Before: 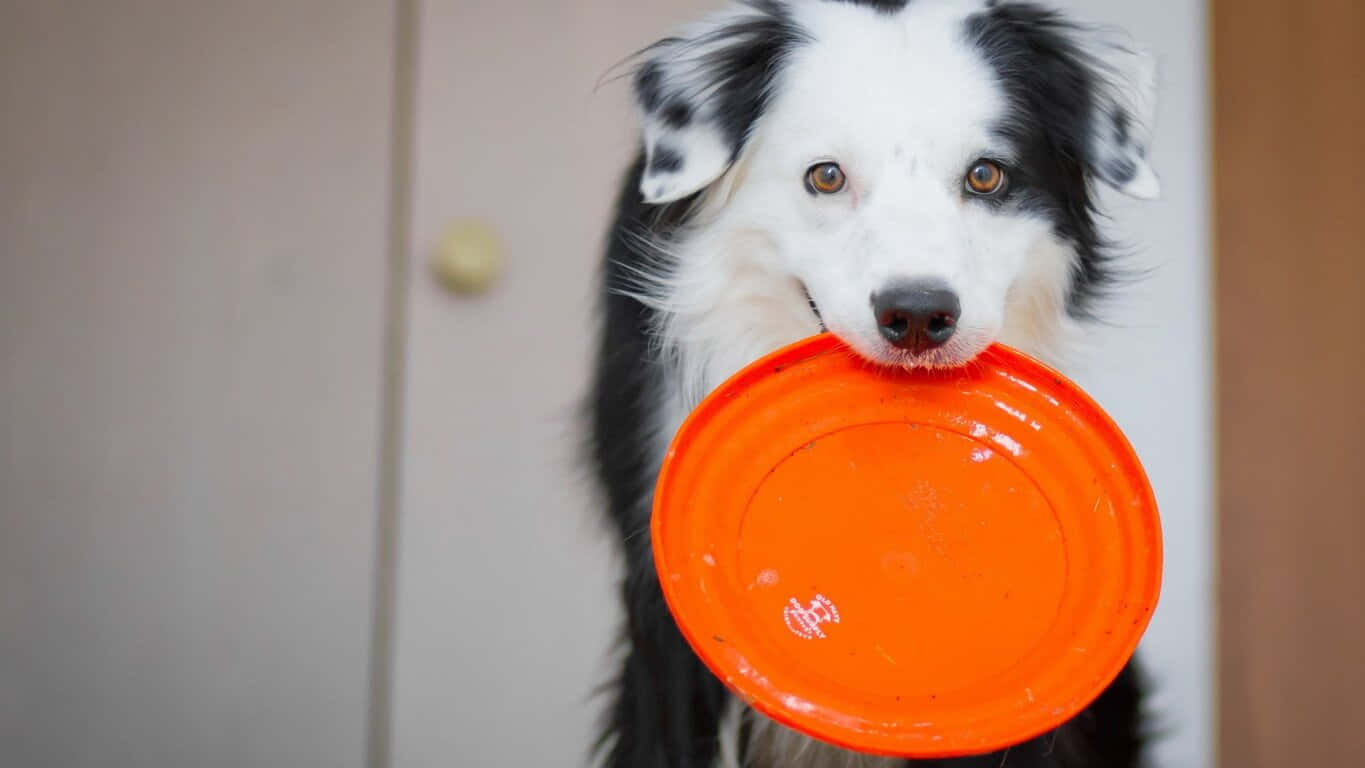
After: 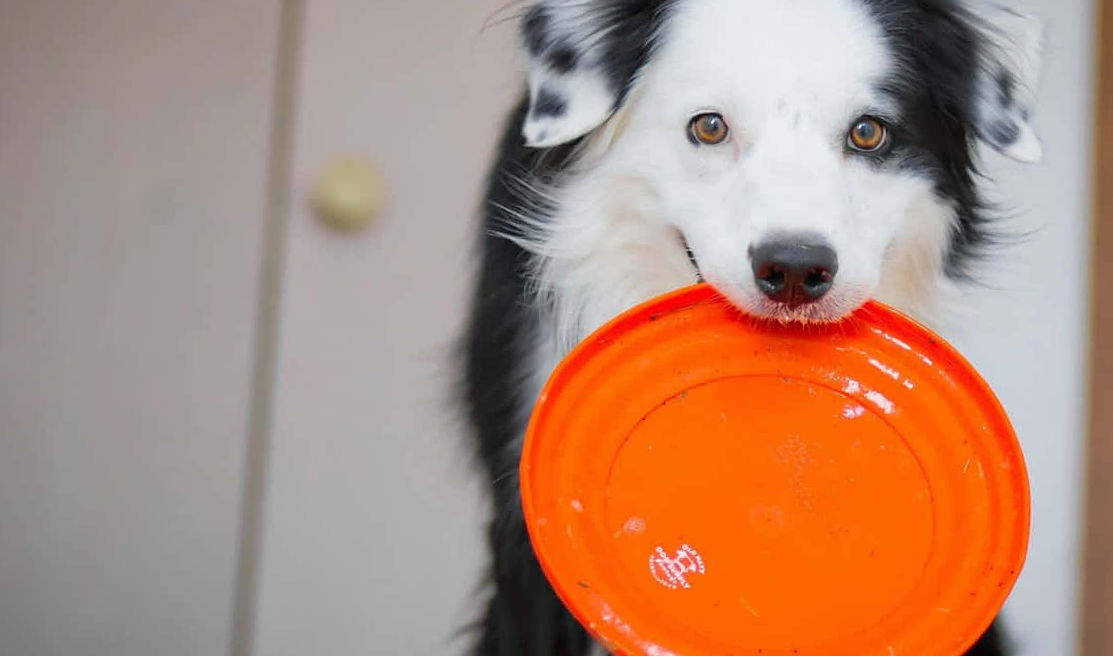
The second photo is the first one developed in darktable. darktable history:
crop and rotate: left 10.071%, top 10.071%, right 10.02%, bottom 10.02%
sharpen: radius 1
rotate and perspective: rotation 2.27°, automatic cropping off
